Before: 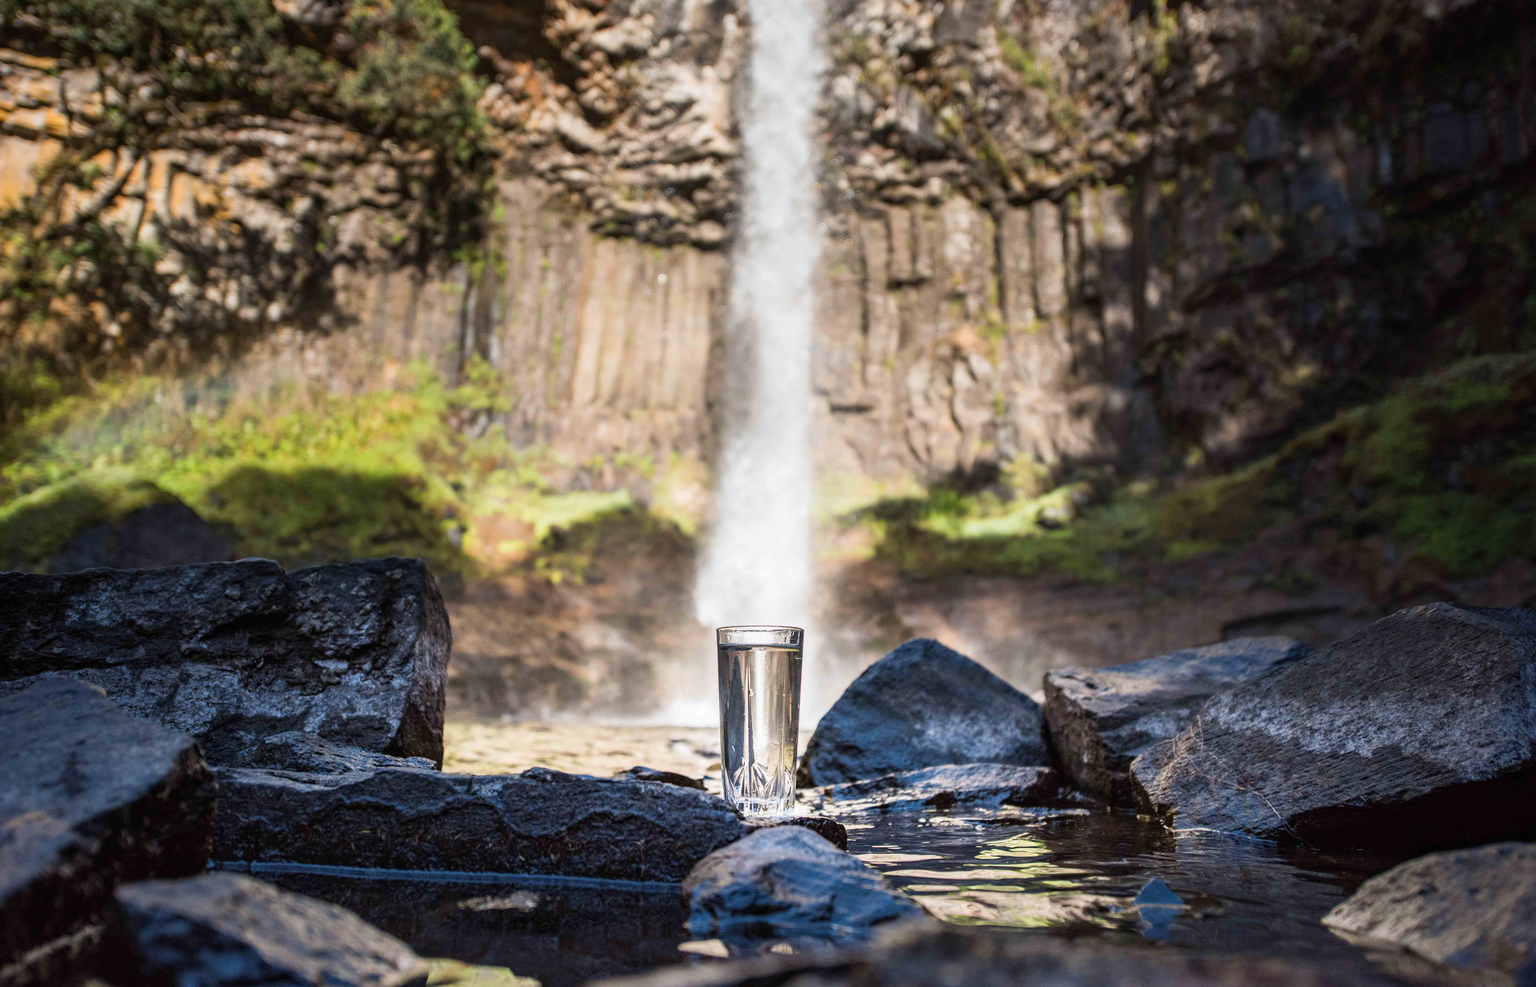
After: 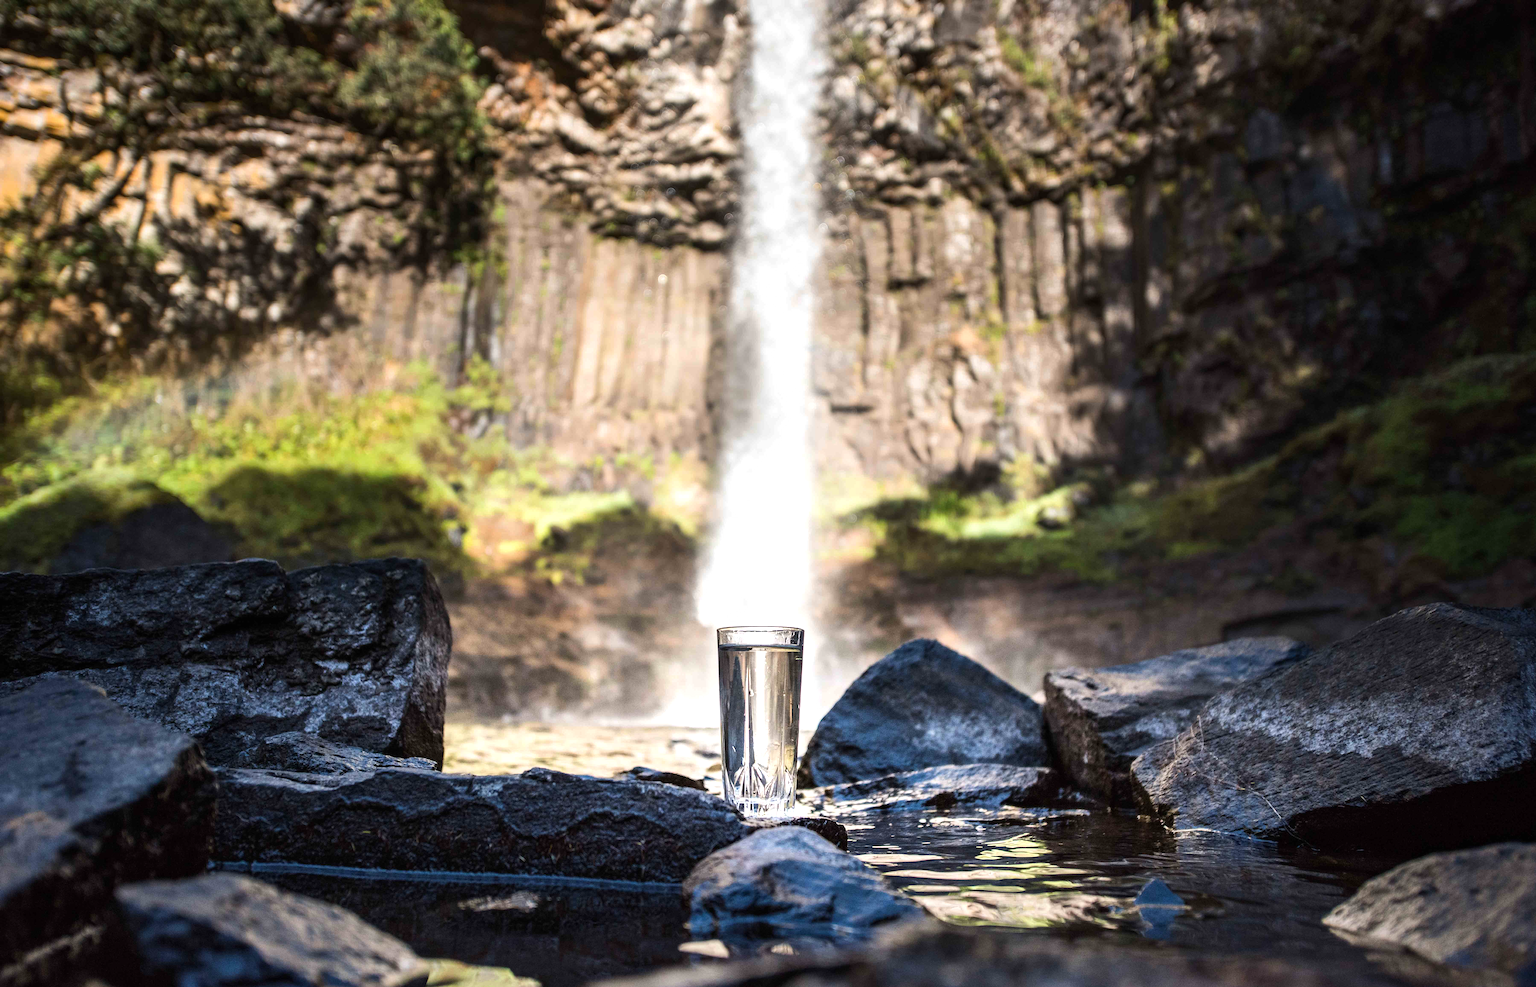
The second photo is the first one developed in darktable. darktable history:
tone equalizer: -8 EV -0.388 EV, -7 EV -0.357 EV, -6 EV -0.343 EV, -5 EV -0.241 EV, -3 EV 0.207 EV, -2 EV 0.331 EV, -1 EV 0.403 EV, +0 EV 0.394 EV, edges refinement/feathering 500, mask exposure compensation -1.57 EV, preserve details no
